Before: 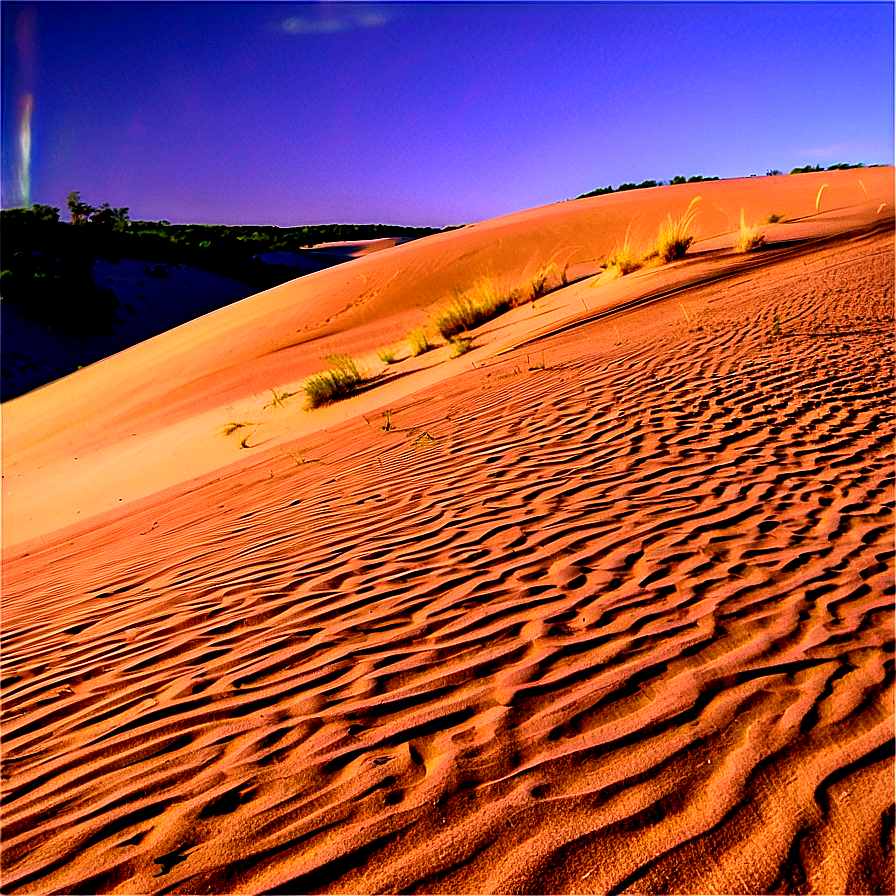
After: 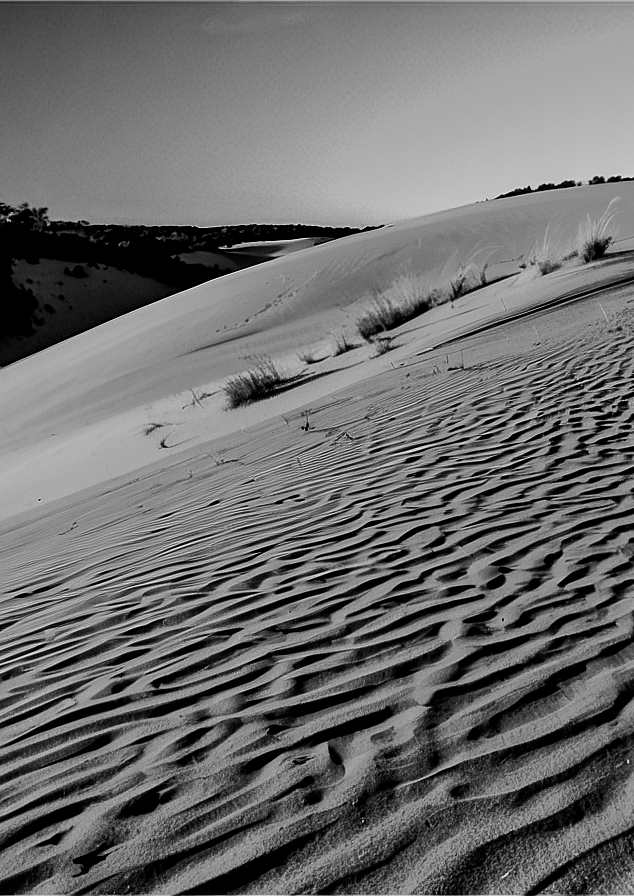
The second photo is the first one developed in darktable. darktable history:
color calibration: output gray [0.18, 0.41, 0.41, 0], gray › normalize channels true, illuminant same as pipeline (D50), adaptation XYZ, x 0.346, y 0.359, gamut compression 0
crop and rotate: left 9.061%, right 20.142%
